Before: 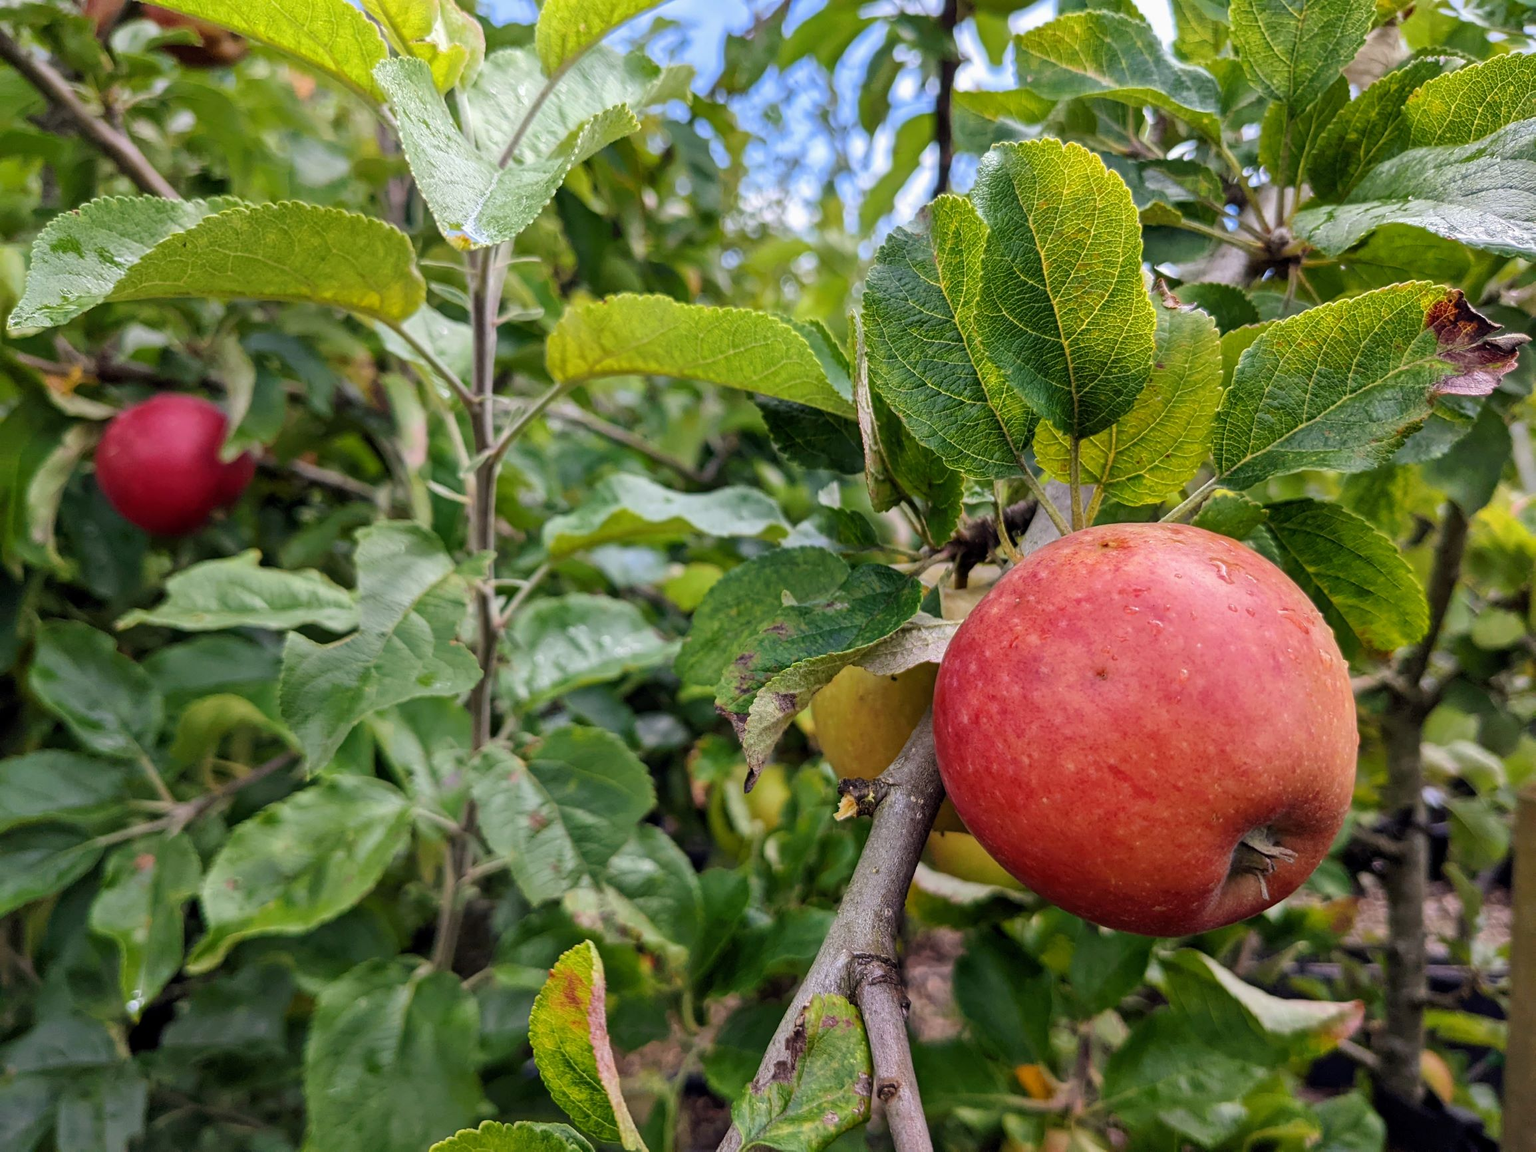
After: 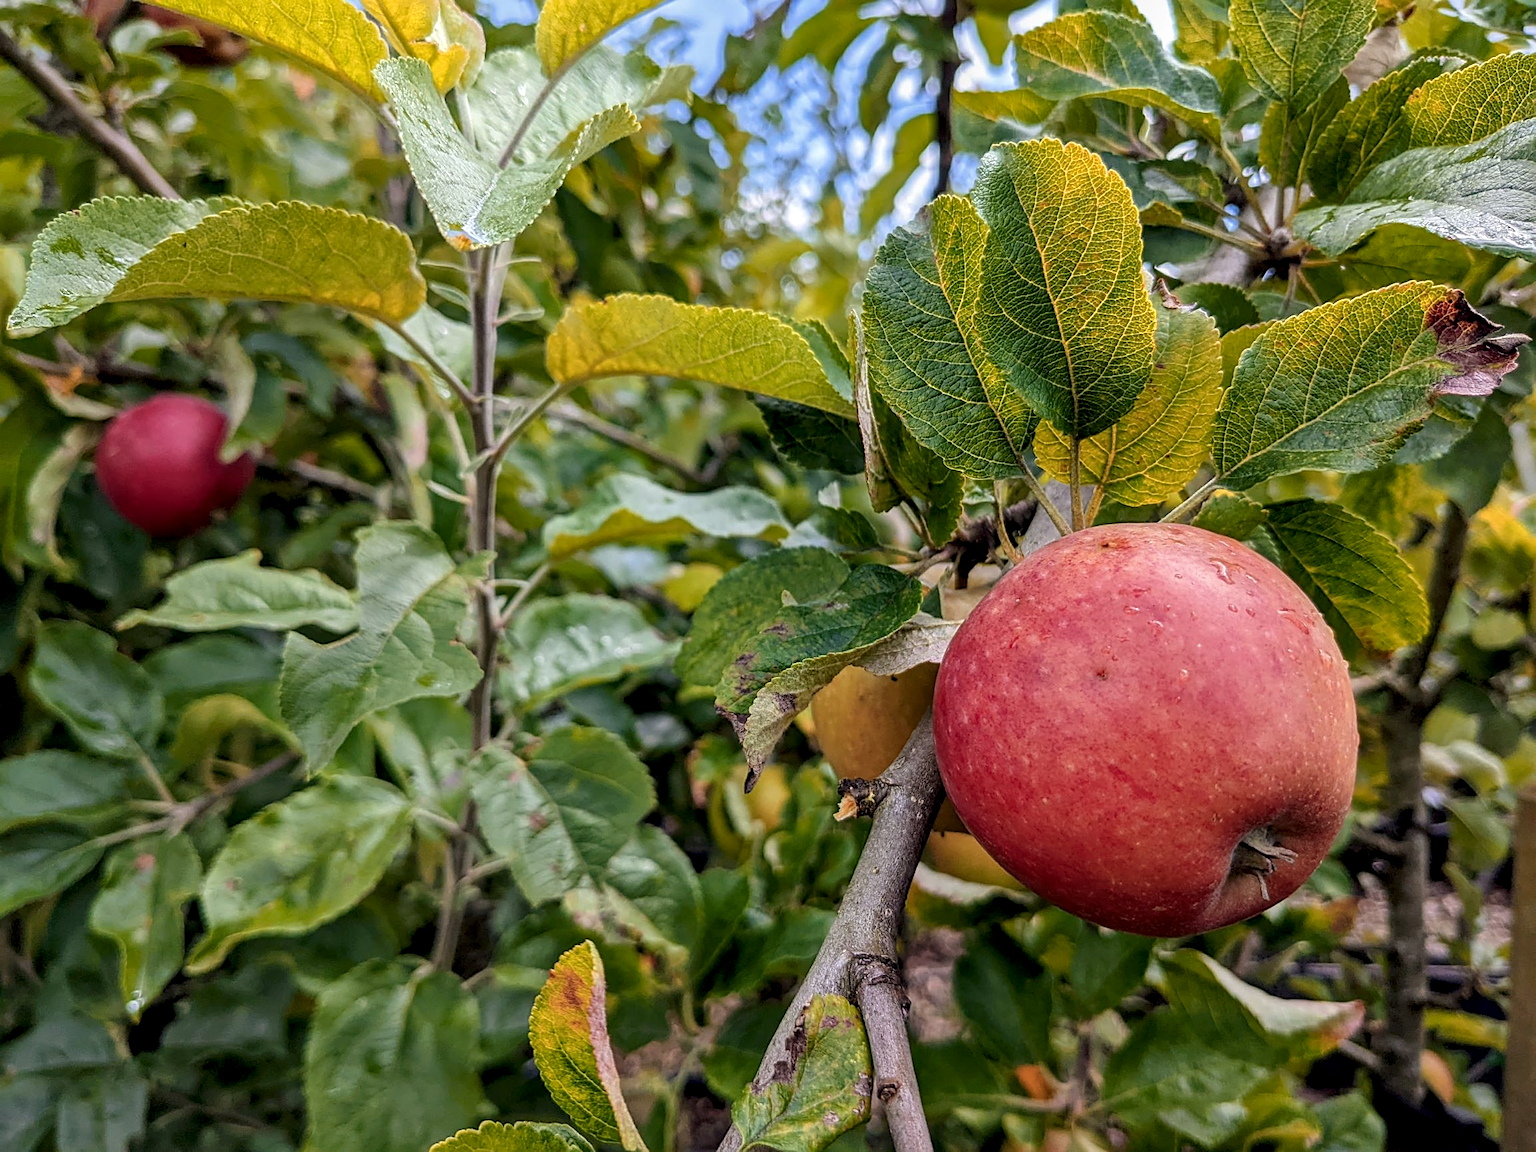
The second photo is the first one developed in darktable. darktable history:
sharpen: on, module defaults
color zones: curves: ch1 [(0, 0.469) (0.072, 0.457) (0.243, 0.494) (0.429, 0.5) (0.571, 0.5) (0.714, 0.5) (0.857, 0.5) (1, 0.469)]; ch2 [(0, 0.499) (0.143, 0.467) (0.242, 0.436) (0.429, 0.493) (0.571, 0.5) (0.714, 0.5) (0.857, 0.5) (1, 0.499)]
exposure: black level correction 0.002, exposure -0.101 EV, compensate exposure bias true, compensate highlight preservation false
local contrast: on, module defaults
